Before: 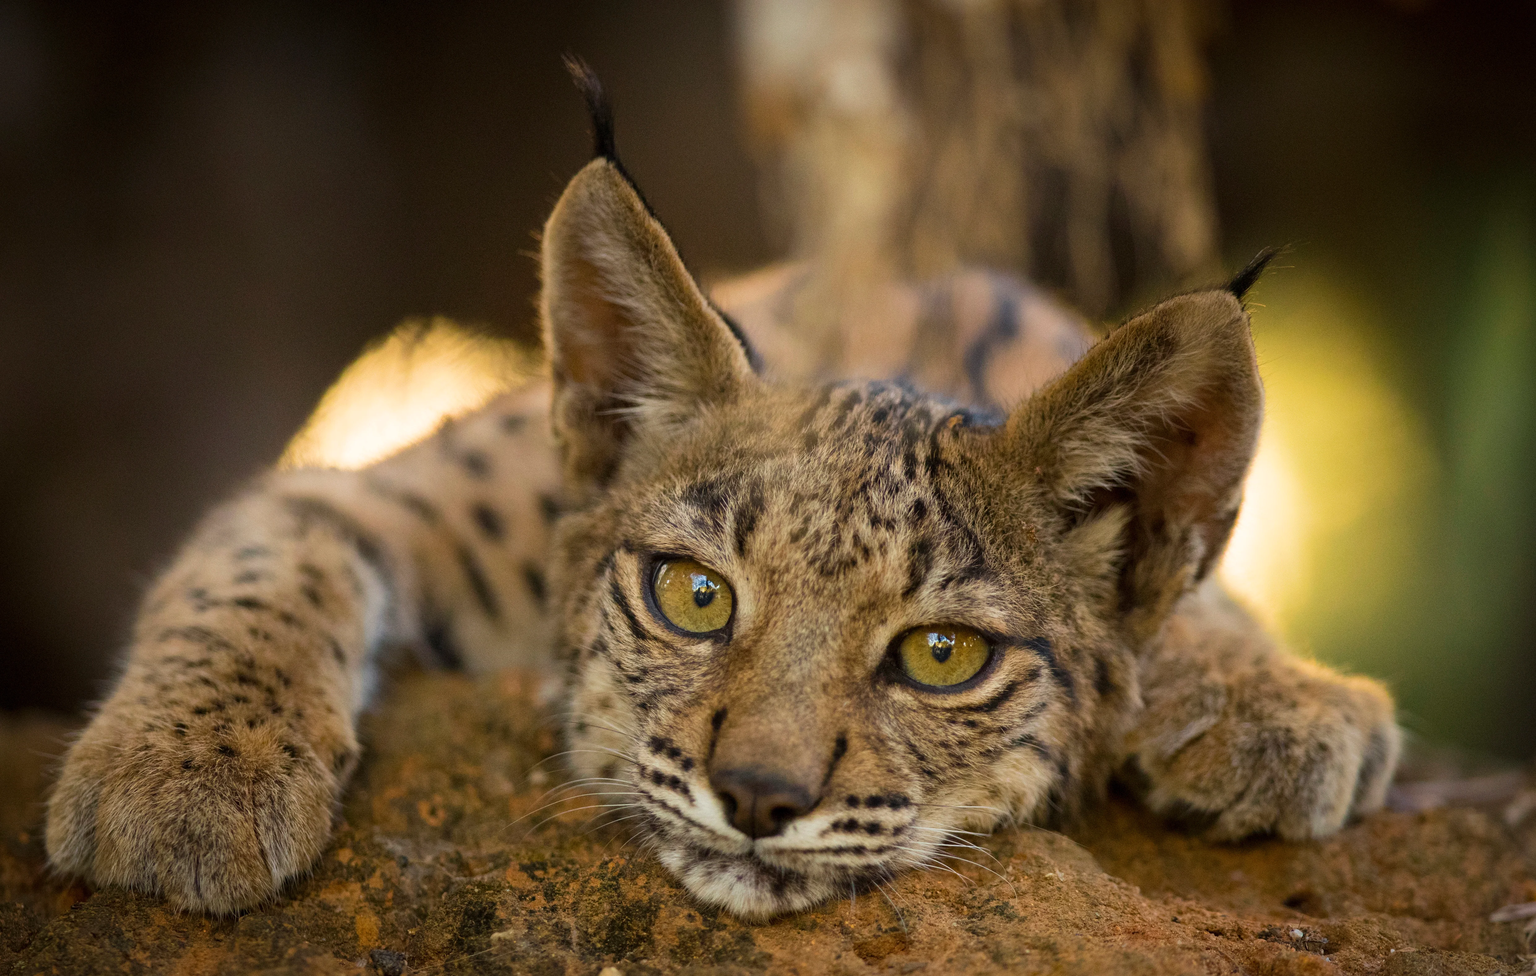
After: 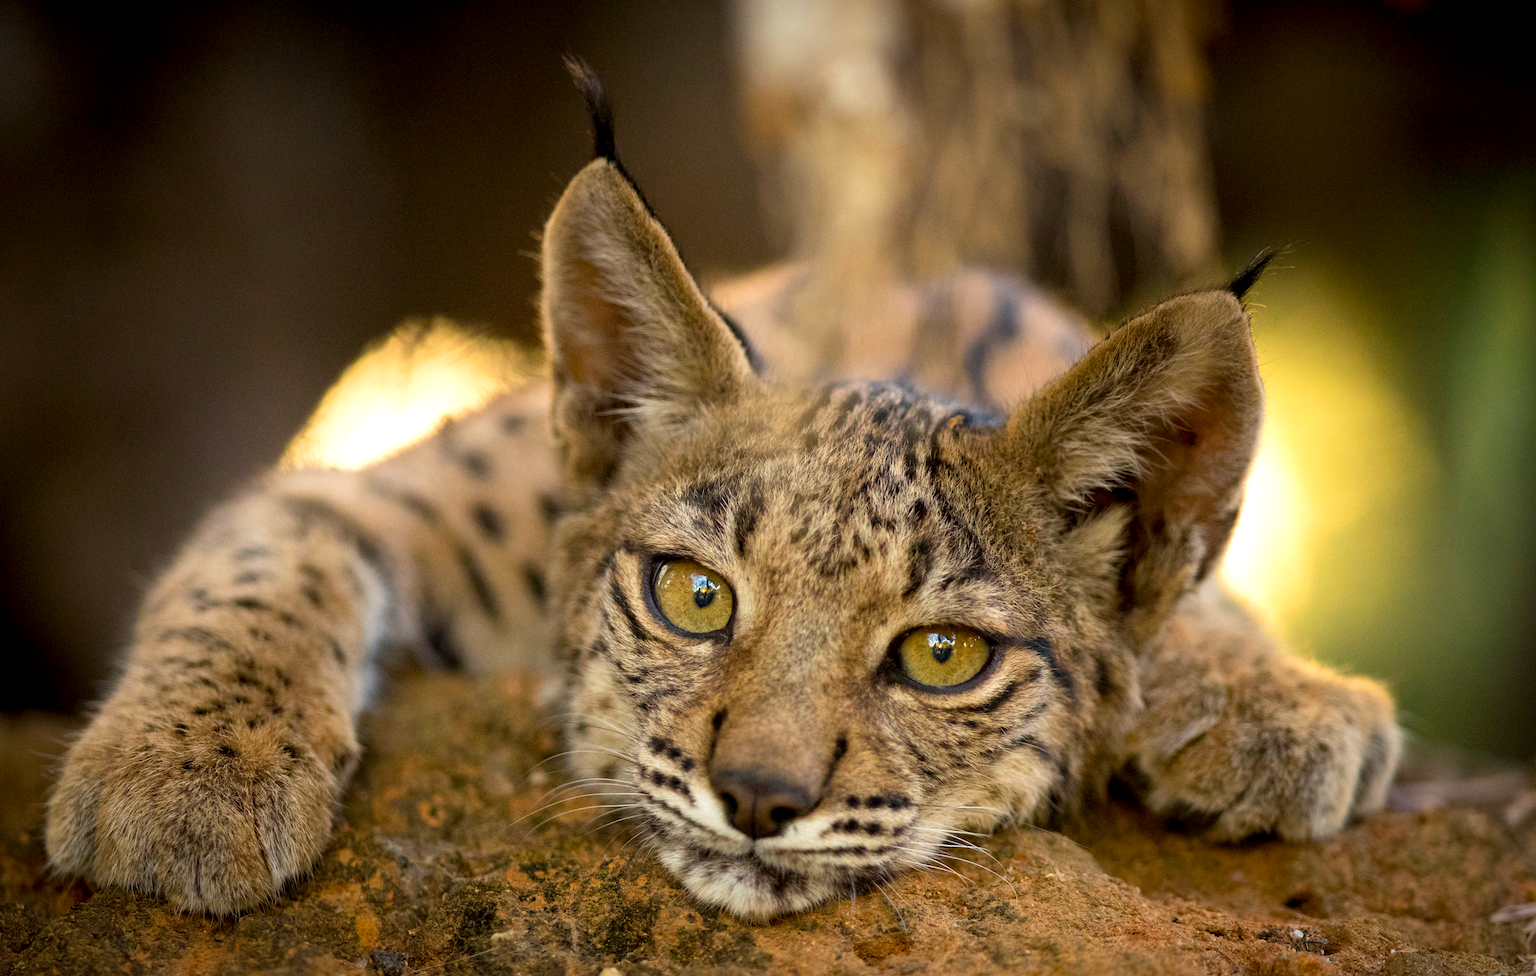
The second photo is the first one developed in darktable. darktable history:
exposure: black level correction 0.004, exposure 0.421 EV, compensate exposure bias true, compensate highlight preservation false
